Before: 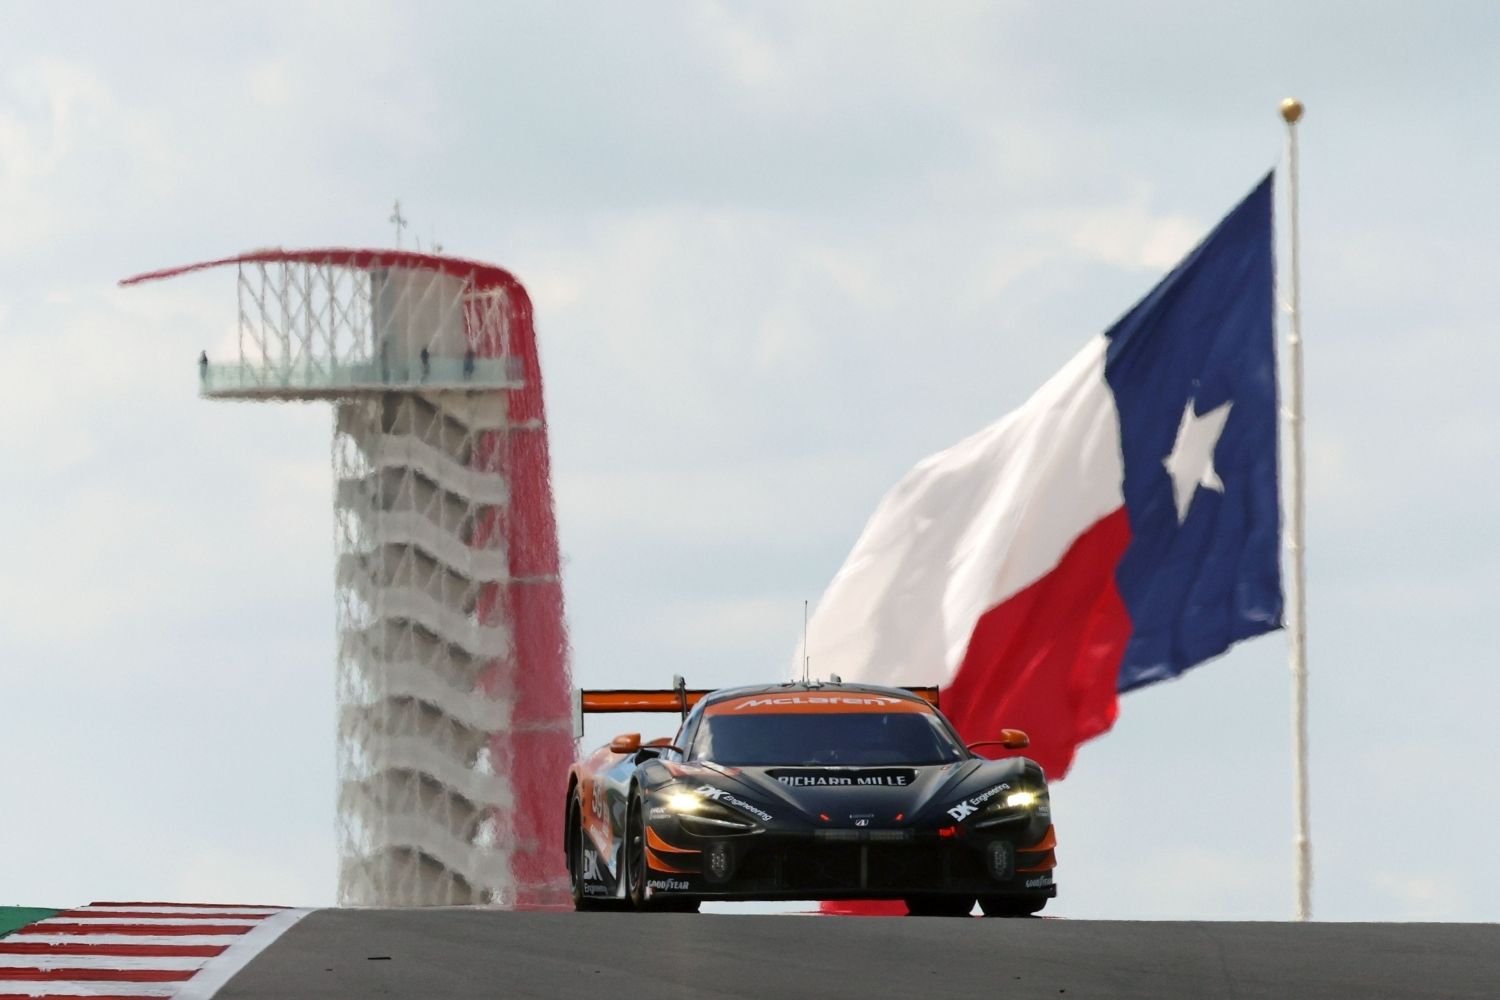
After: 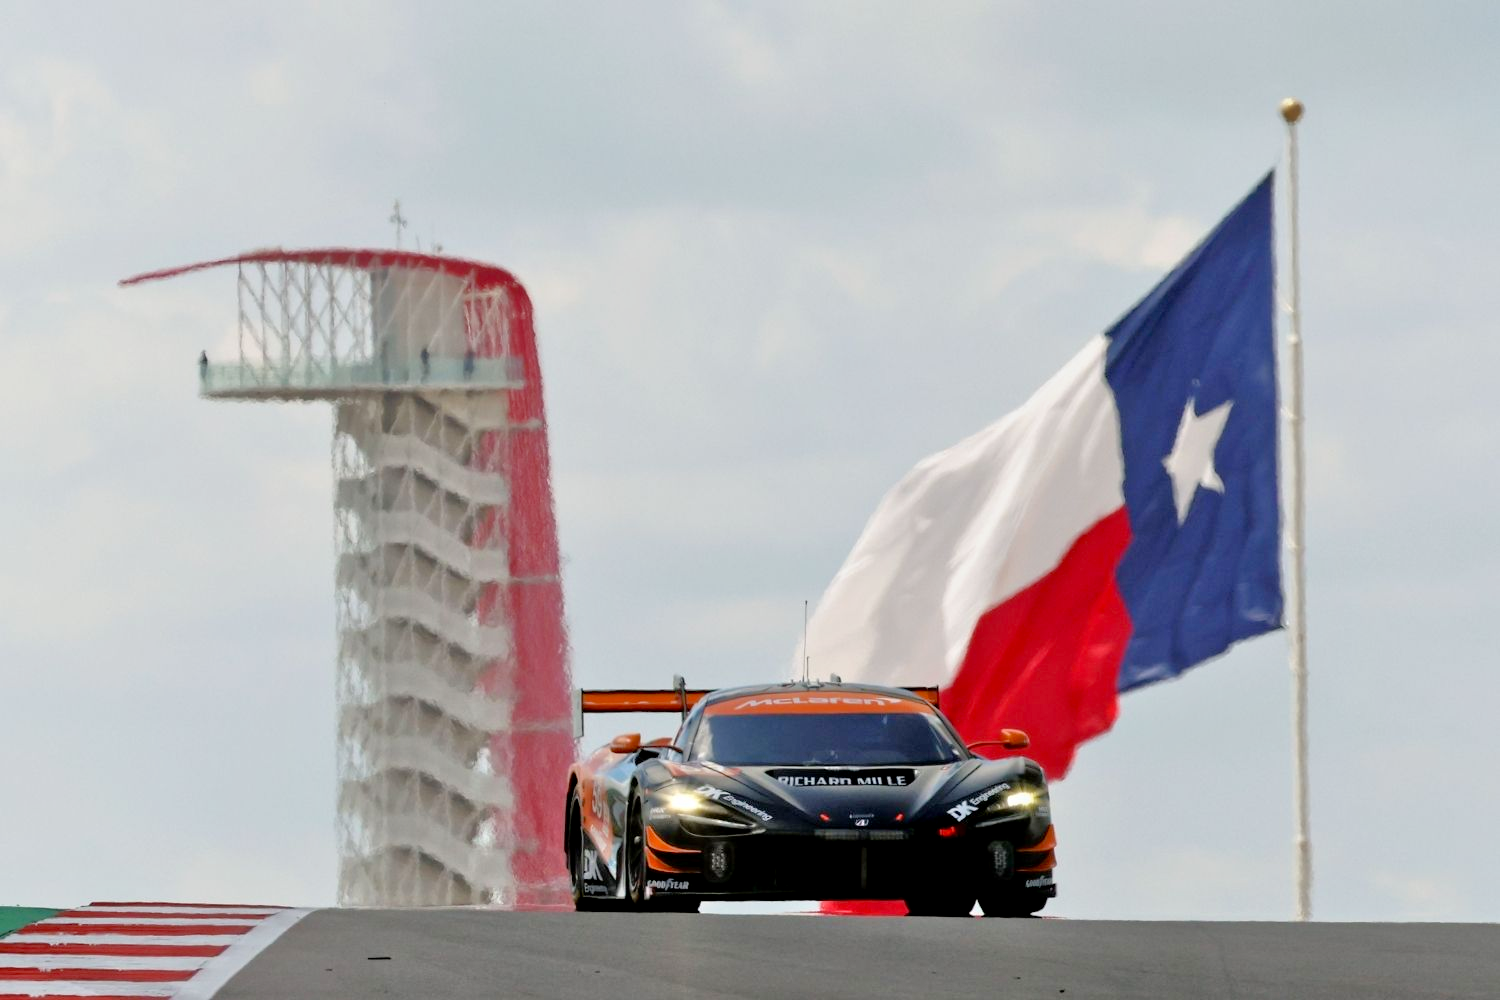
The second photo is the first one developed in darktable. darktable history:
tone equalizer: -7 EV 0.15 EV, -6 EV 0.6 EV, -5 EV 1.15 EV, -4 EV 1.33 EV, -3 EV 1.15 EV, -2 EV 0.6 EV, -1 EV 0.15 EV, mask exposure compensation -0.5 EV
exposure: black level correction 0.006, exposure -0.226 EV, compensate highlight preservation false
